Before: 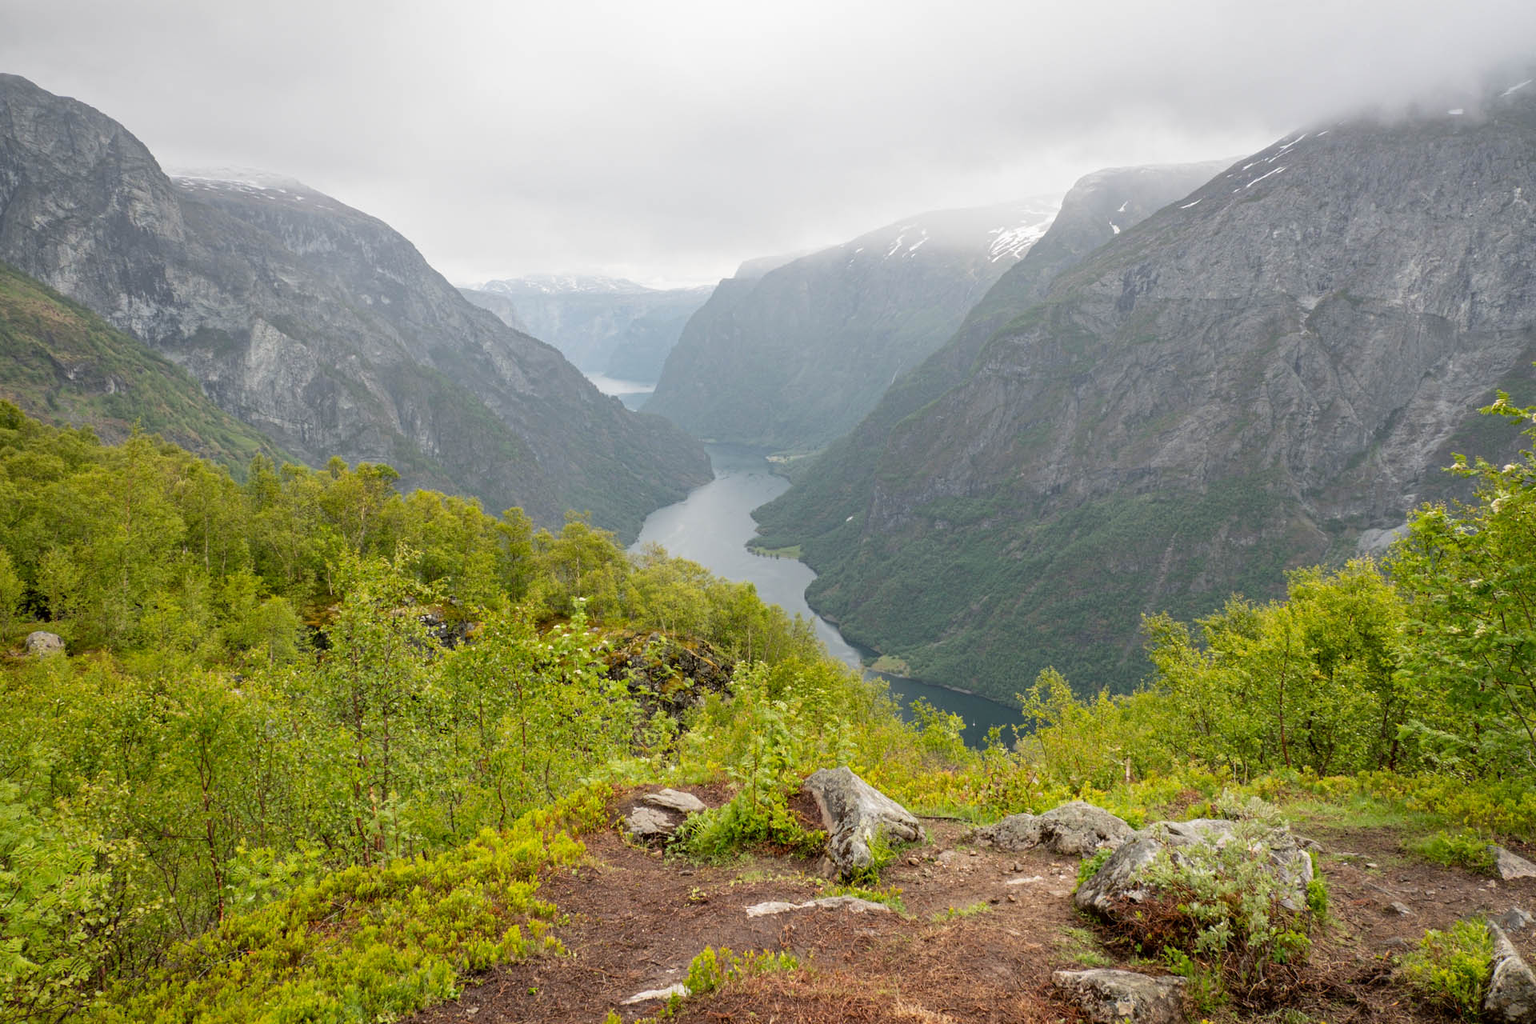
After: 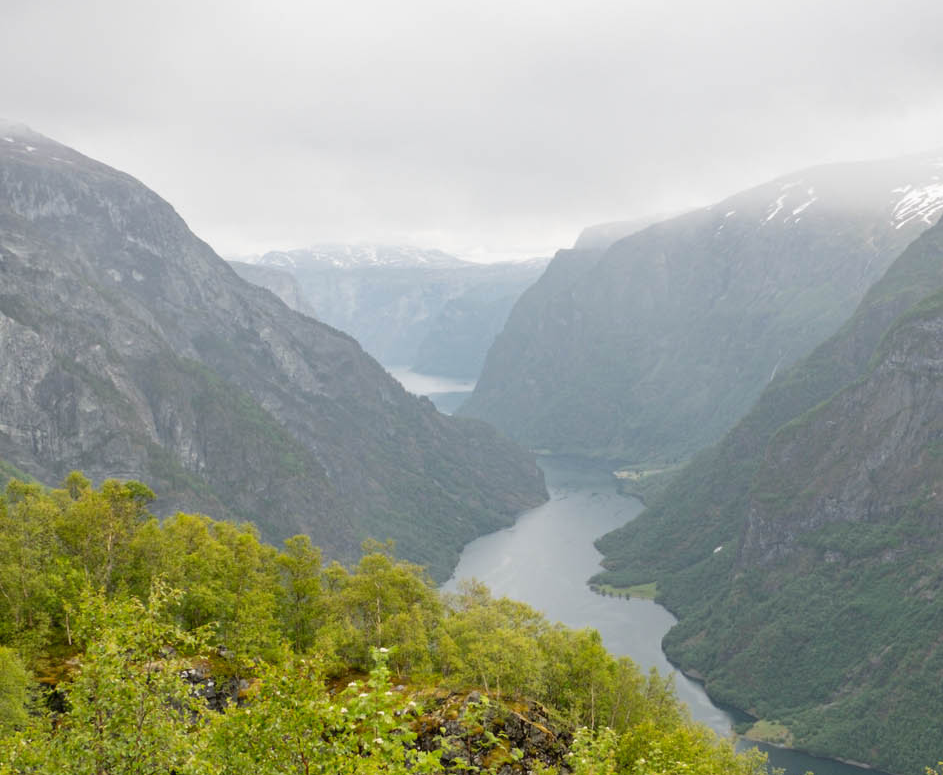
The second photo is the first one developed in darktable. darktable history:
contrast equalizer: octaves 7, y [[0.5 ×4, 0.483, 0.43], [0.5 ×6], [0.5 ×6], [0 ×6], [0 ×6]]
crop: left 17.949%, top 7.779%, right 32.927%, bottom 31.658%
